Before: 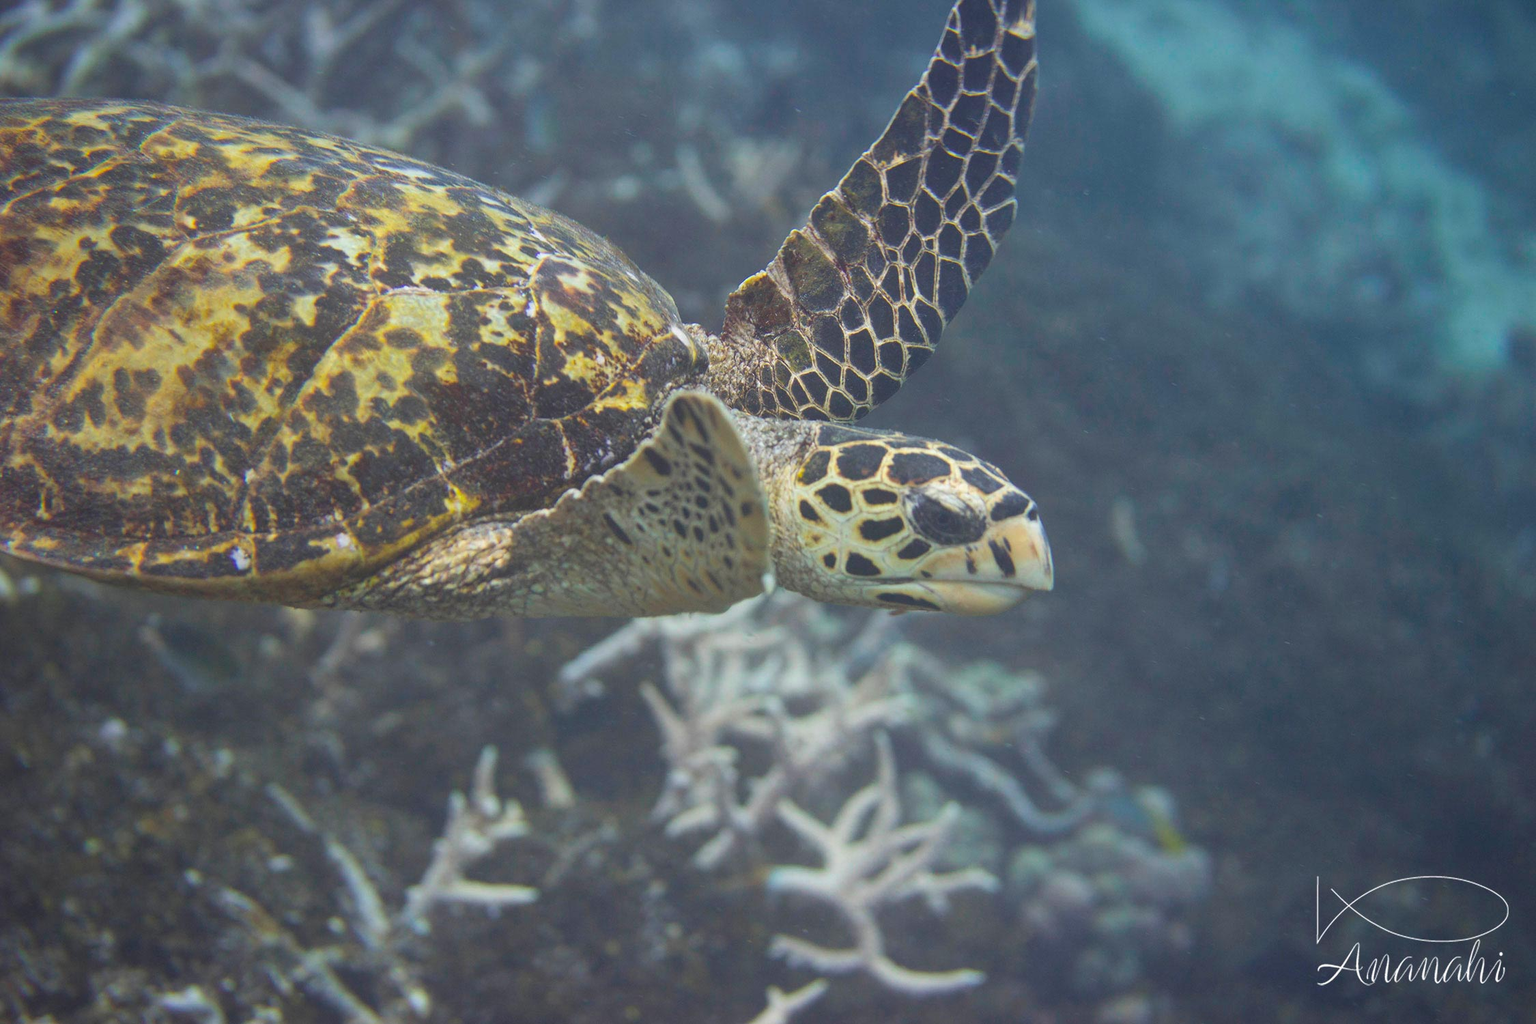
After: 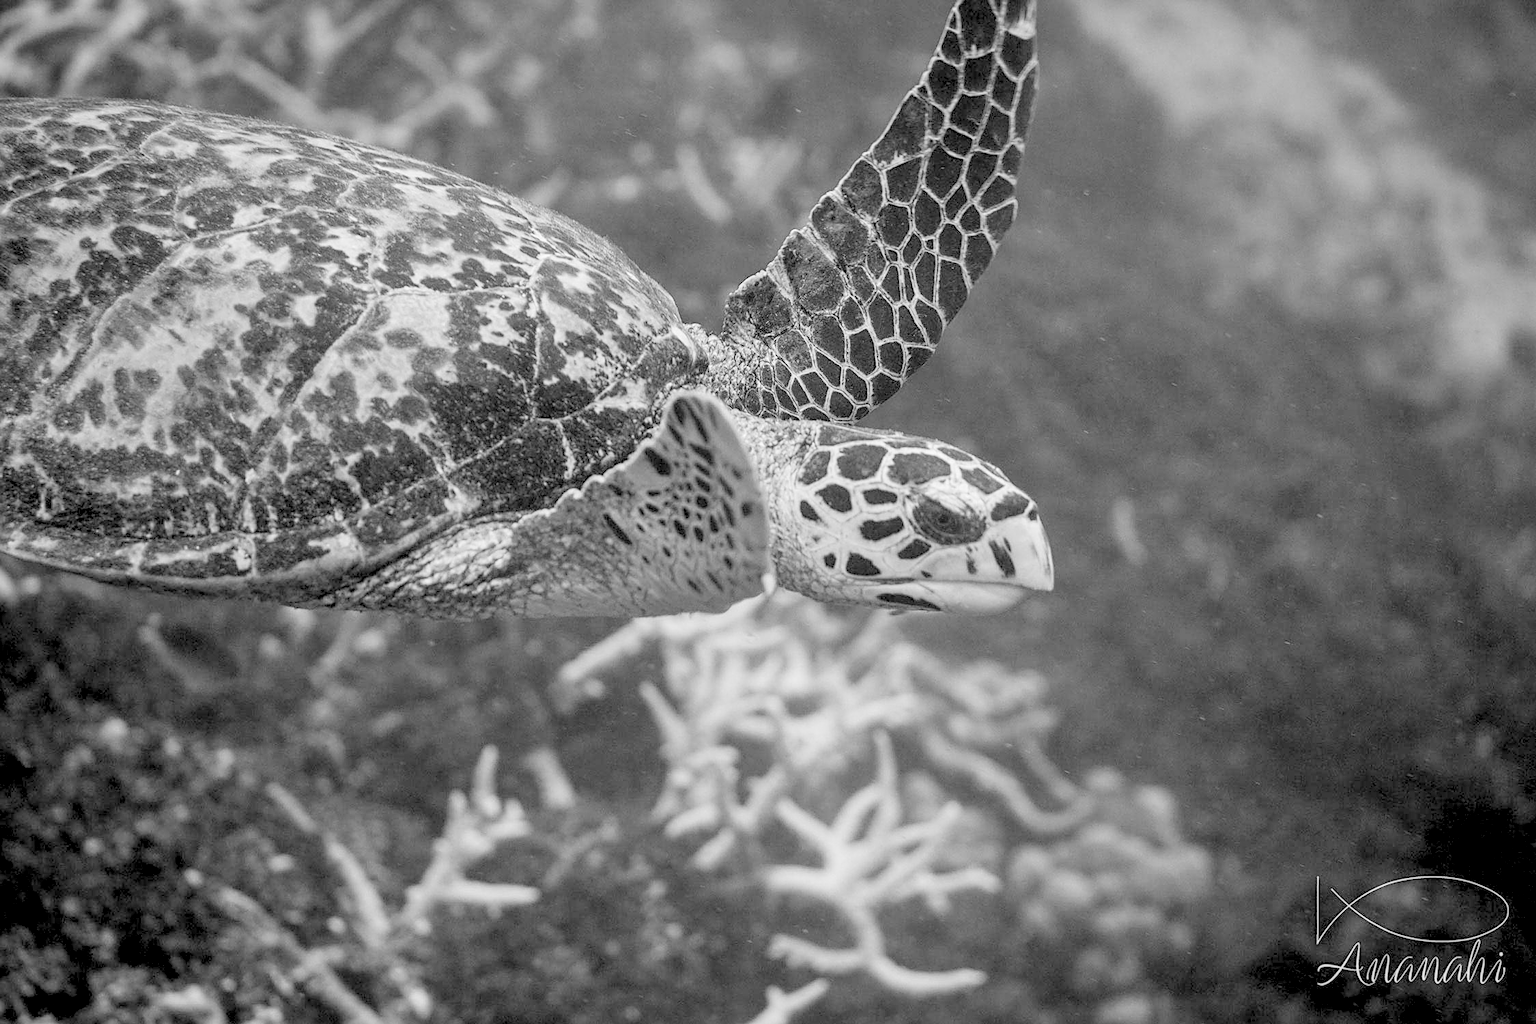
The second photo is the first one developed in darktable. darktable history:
local contrast: on, module defaults
sharpen: on, module defaults
color balance: lift [1, 0.998, 1.001, 1.002], gamma [1, 1.02, 1, 0.98], gain [1, 1.02, 1.003, 0.98]
exposure: black level correction 0.012, compensate highlight preservation false
monochrome: size 1
filmic rgb: black relative exposure -16 EV, white relative exposure 6.29 EV, hardness 5.1, contrast 1.35
tone equalizer: on, module defaults
rgb levels: levels [[0.027, 0.429, 0.996], [0, 0.5, 1], [0, 0.5, 1]]
